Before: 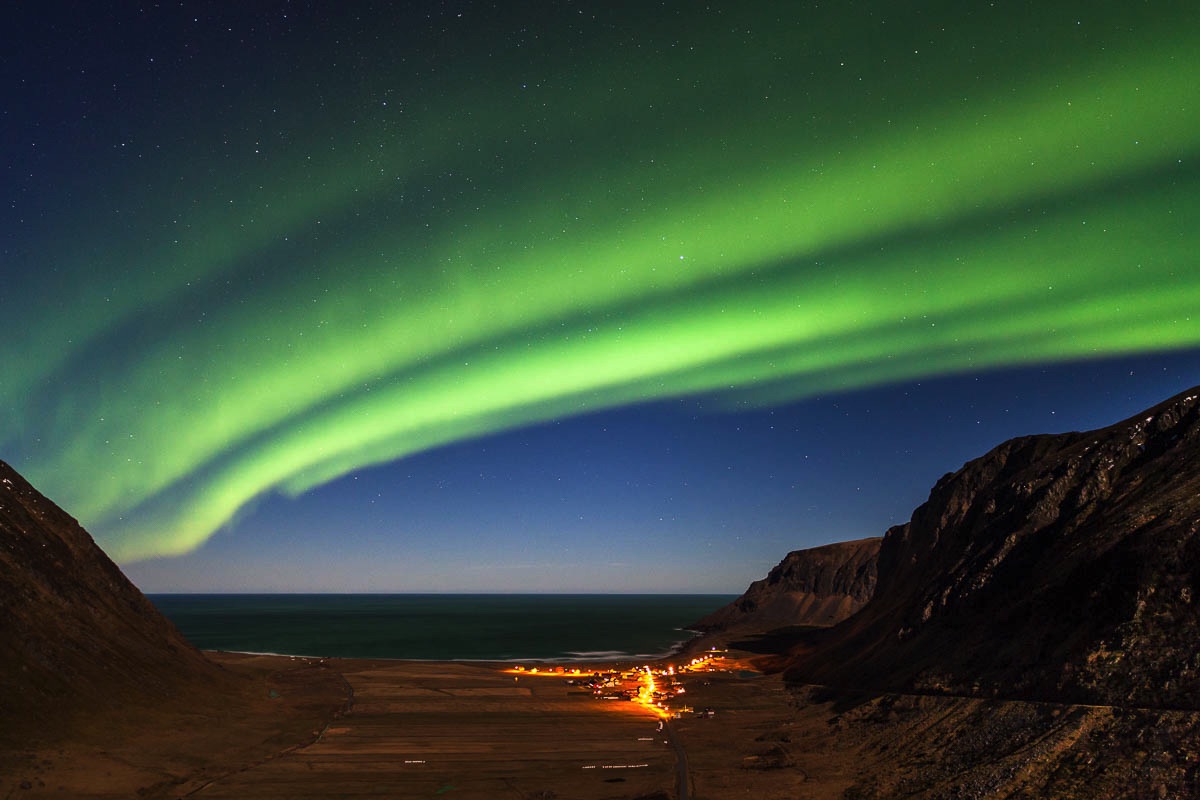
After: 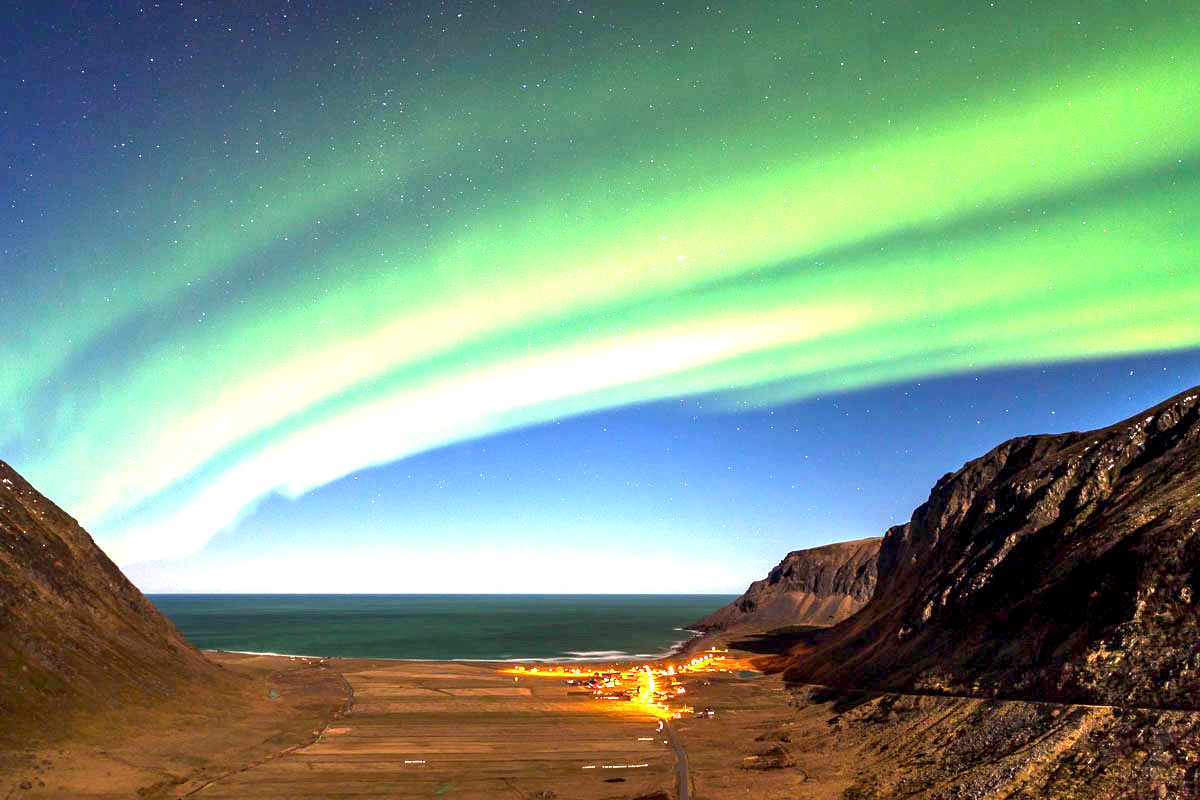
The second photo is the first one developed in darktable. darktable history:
exposure: black level correction 0.001, exposure 2 EV, compensate highlight preservation false
